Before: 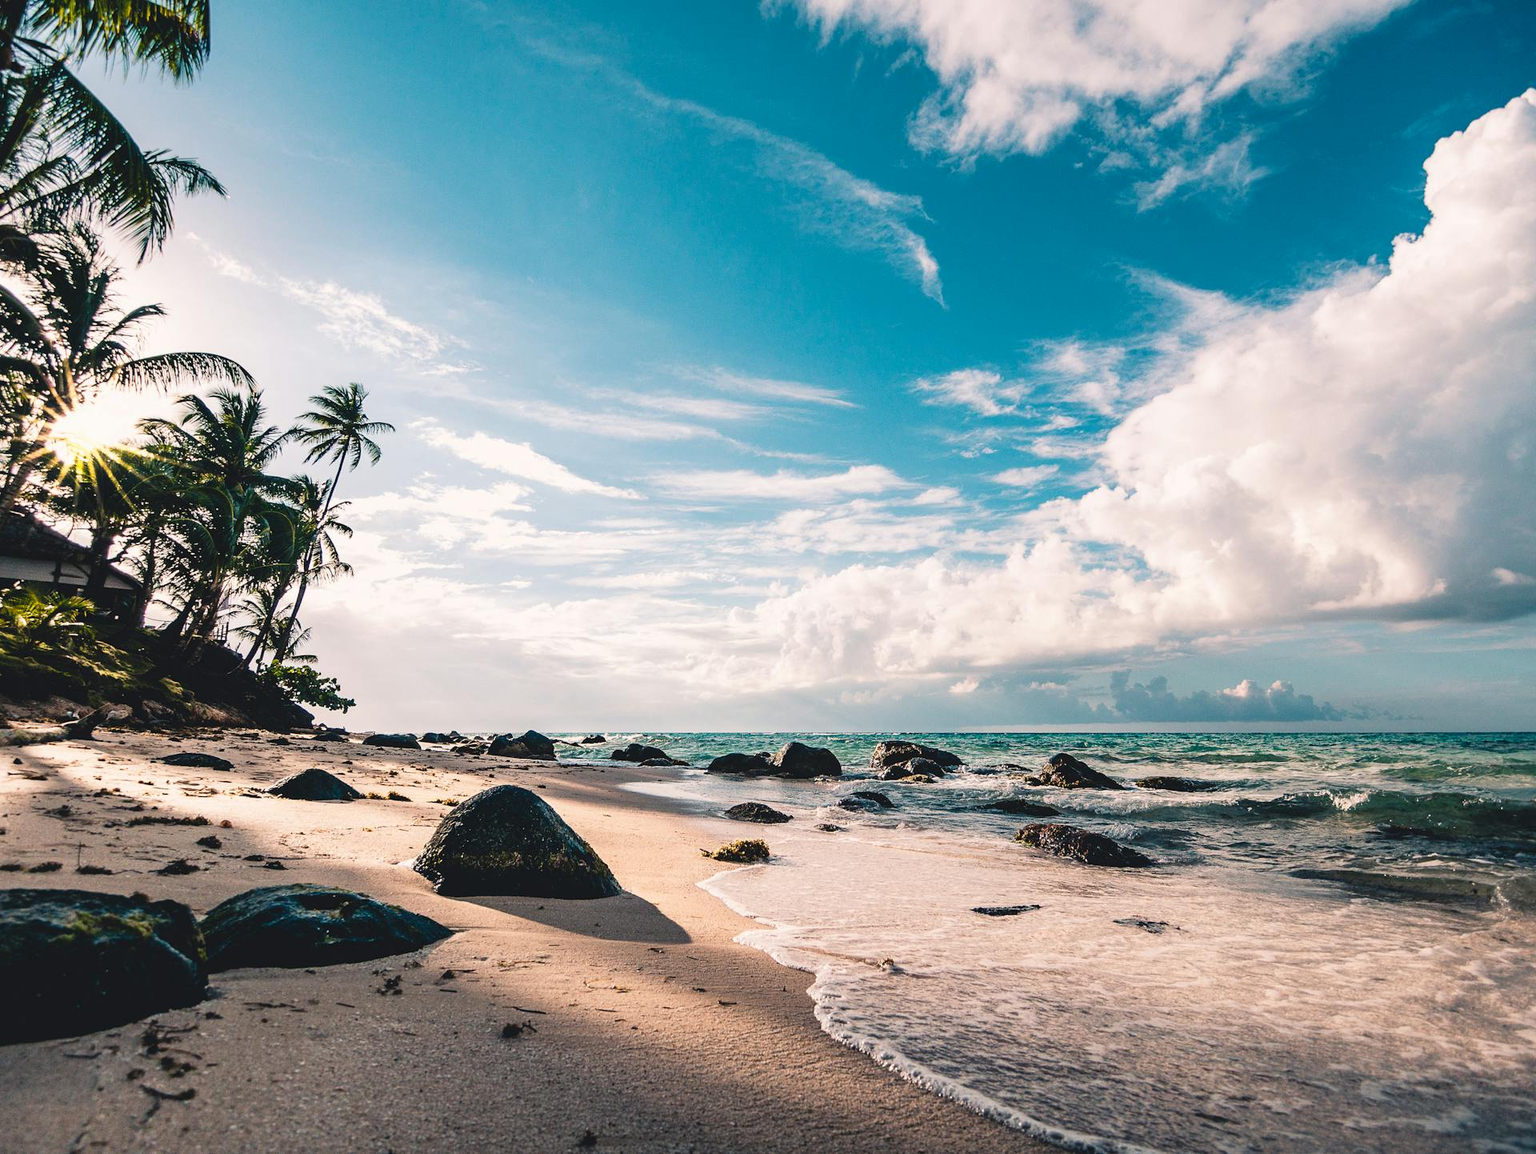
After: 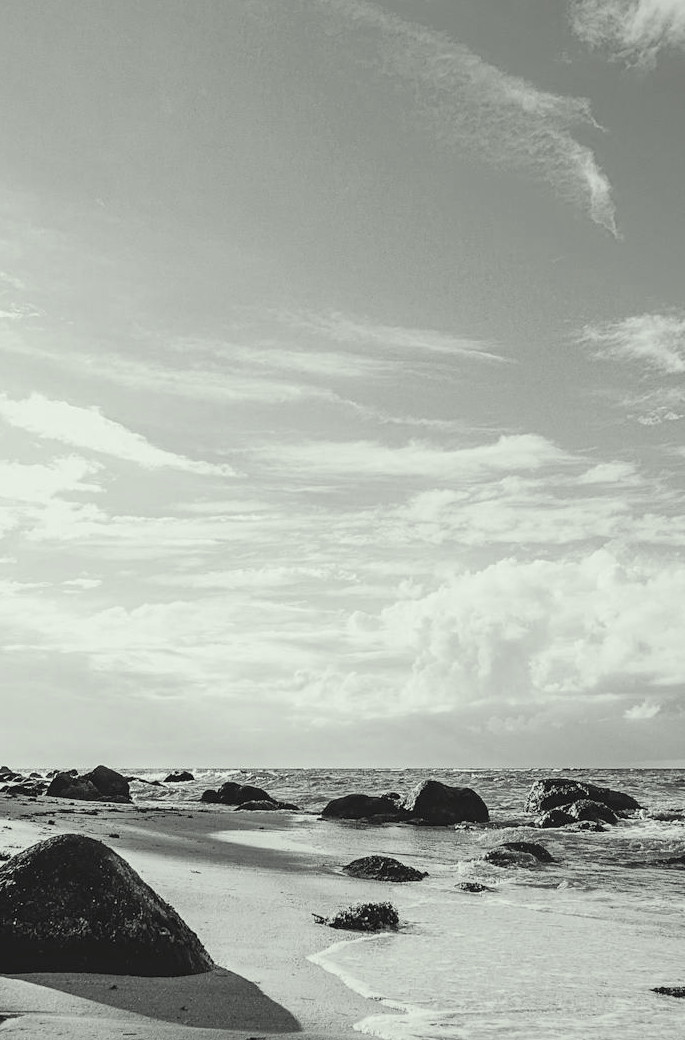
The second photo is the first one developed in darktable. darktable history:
contrast equalizer: octaves 7, y [[0.5, 0.5, 0.472, 0.5, 0.5, 0.5], [0.5 ×6], [0.5 ×6], [0 ×6], [0 ×6]]
crop and rotate: left 29.369%, top 10.24%, right 34.917%, bottom 17.623%
contrast brightness saturation: contrast -0.054, saturation -0.41
color correction: highlights a* -4.7, highlights b* 5.04, saturation 0.939
color calibration: output gray [0.253, 0.26, 0.487, 0], illuminant as shot in camera, x 0.358, y 0.373, temperature 4628.91 K
